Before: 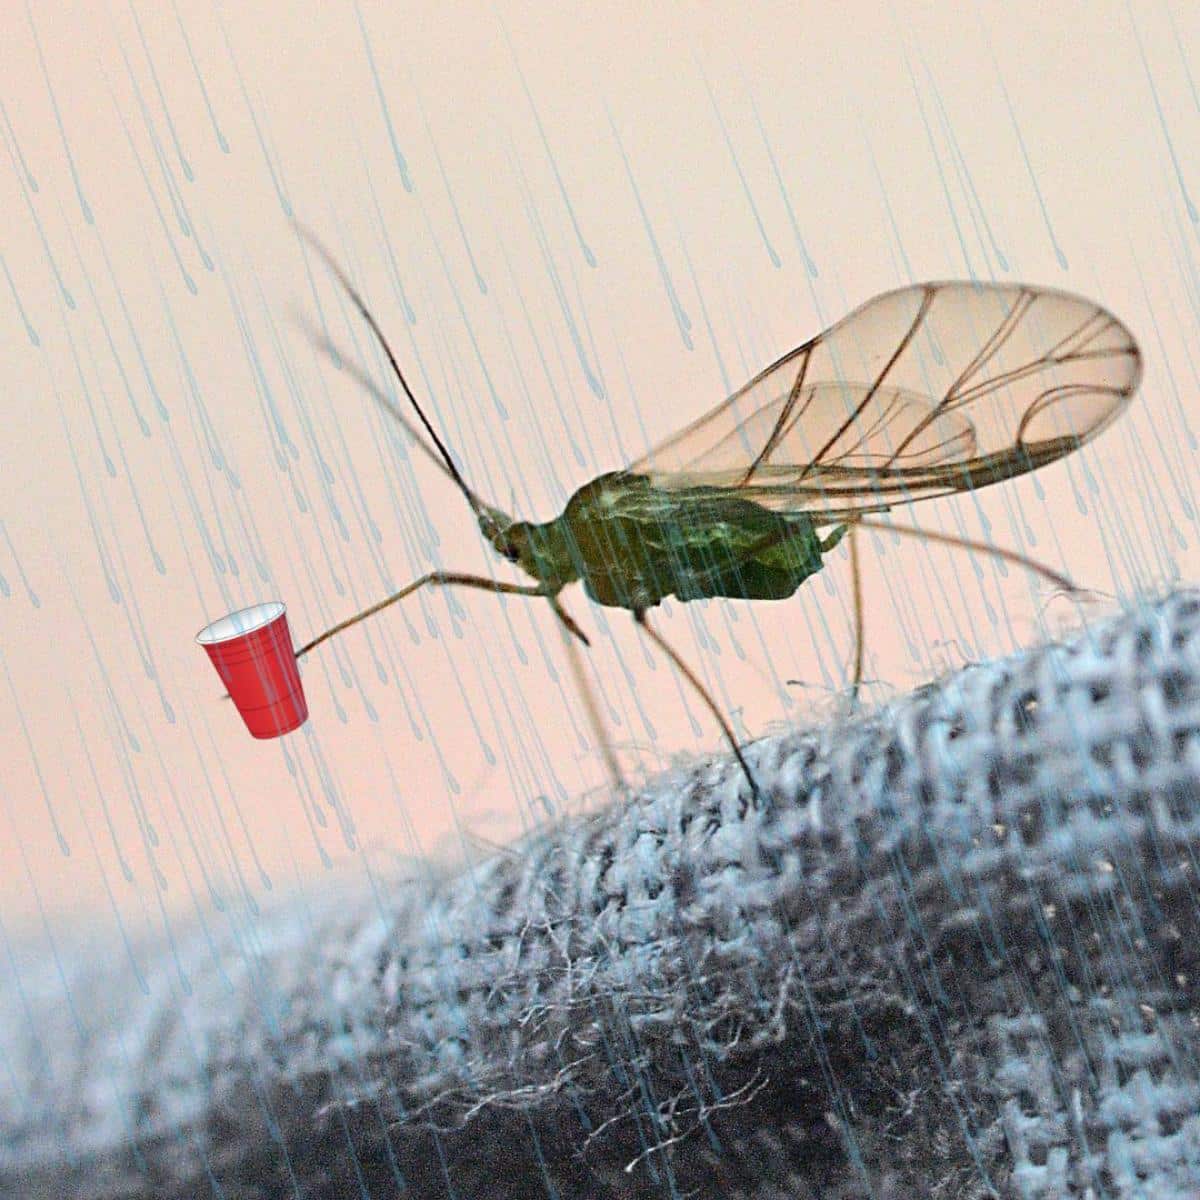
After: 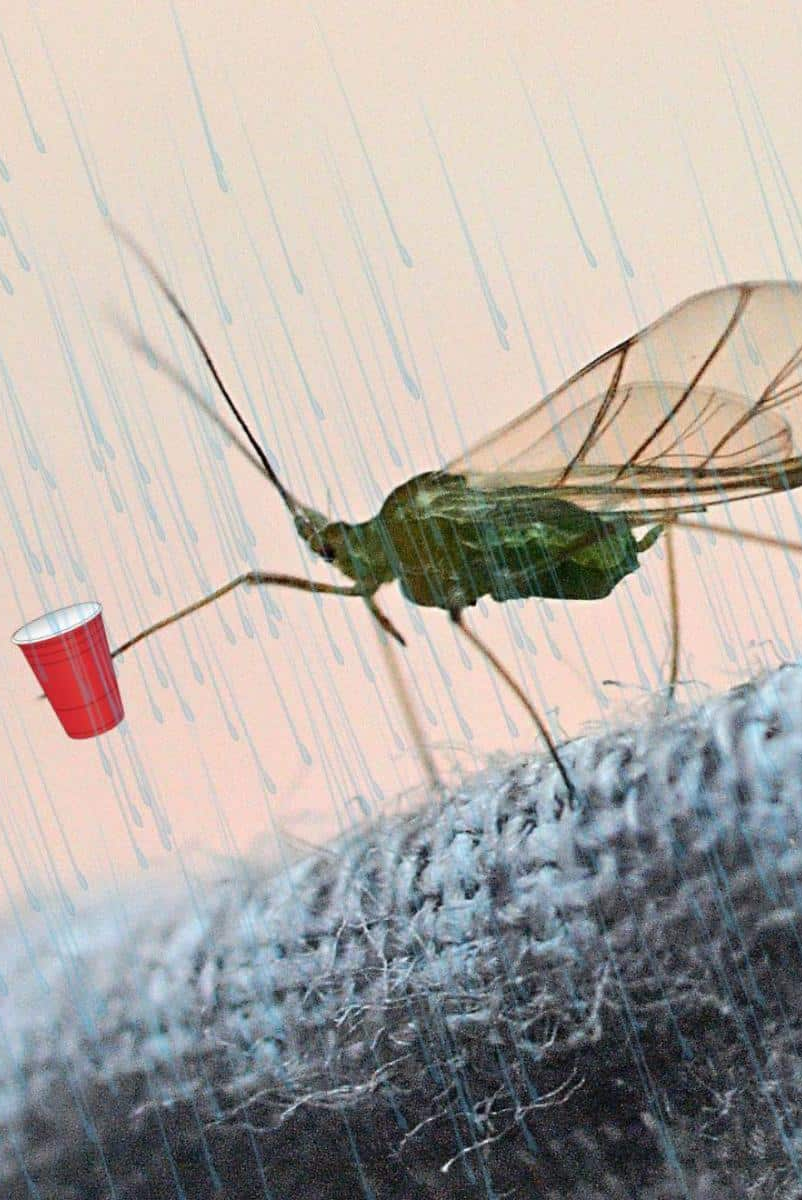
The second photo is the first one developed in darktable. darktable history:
crop: left 15.394%, right 17.772%
